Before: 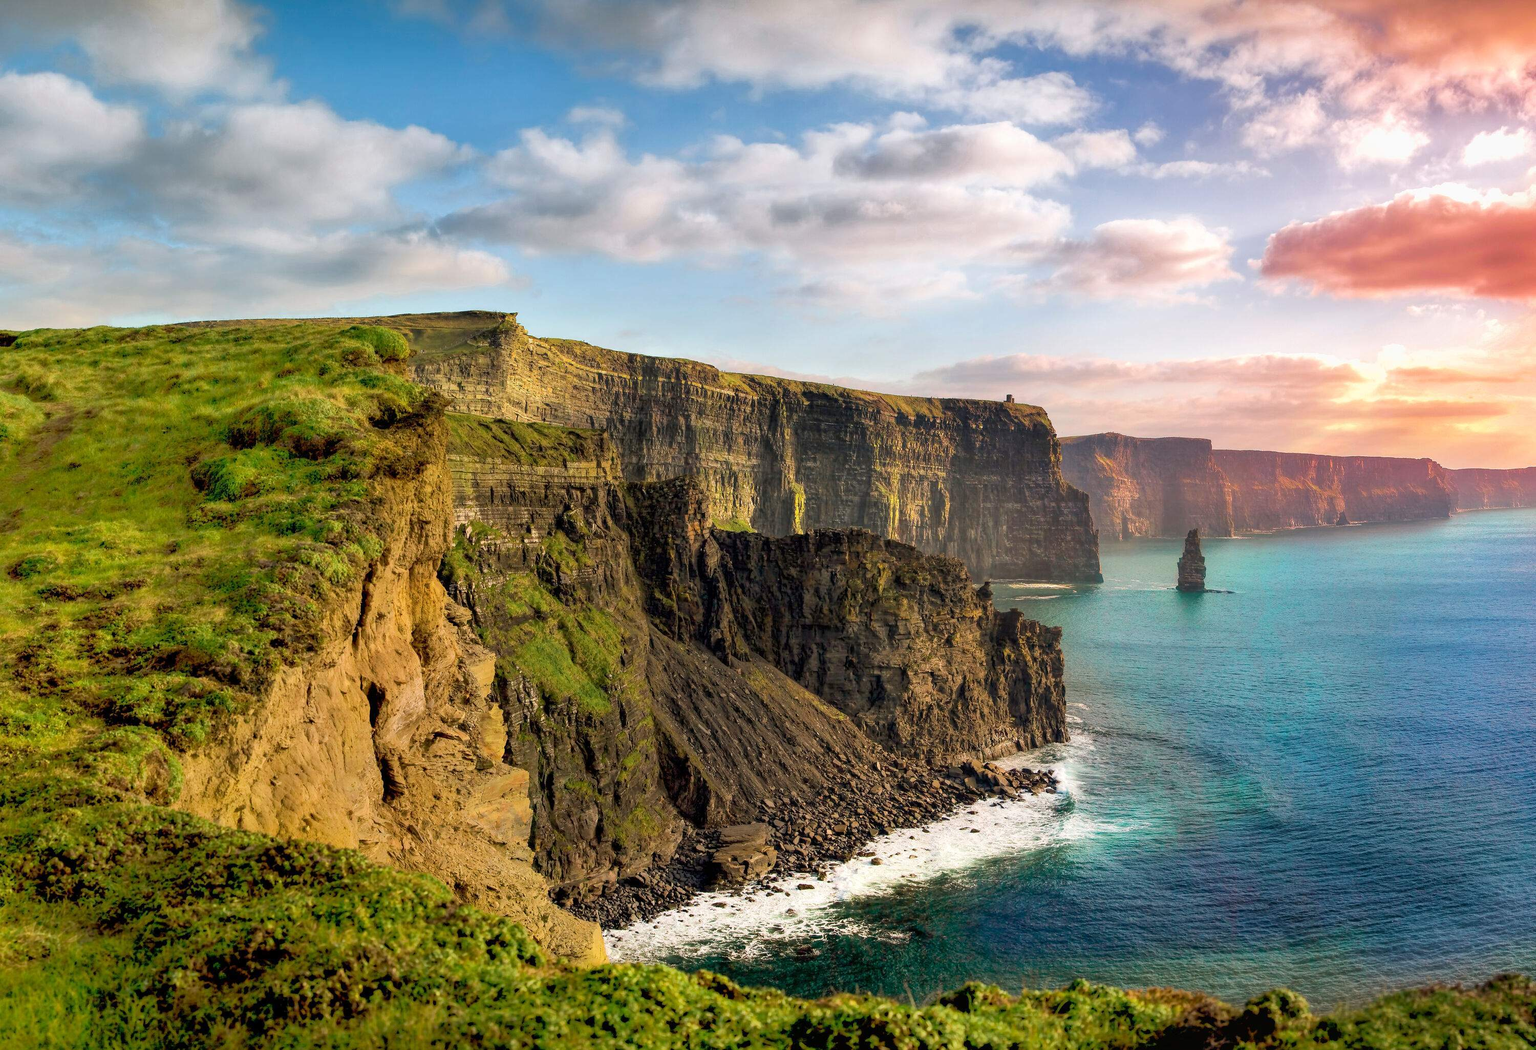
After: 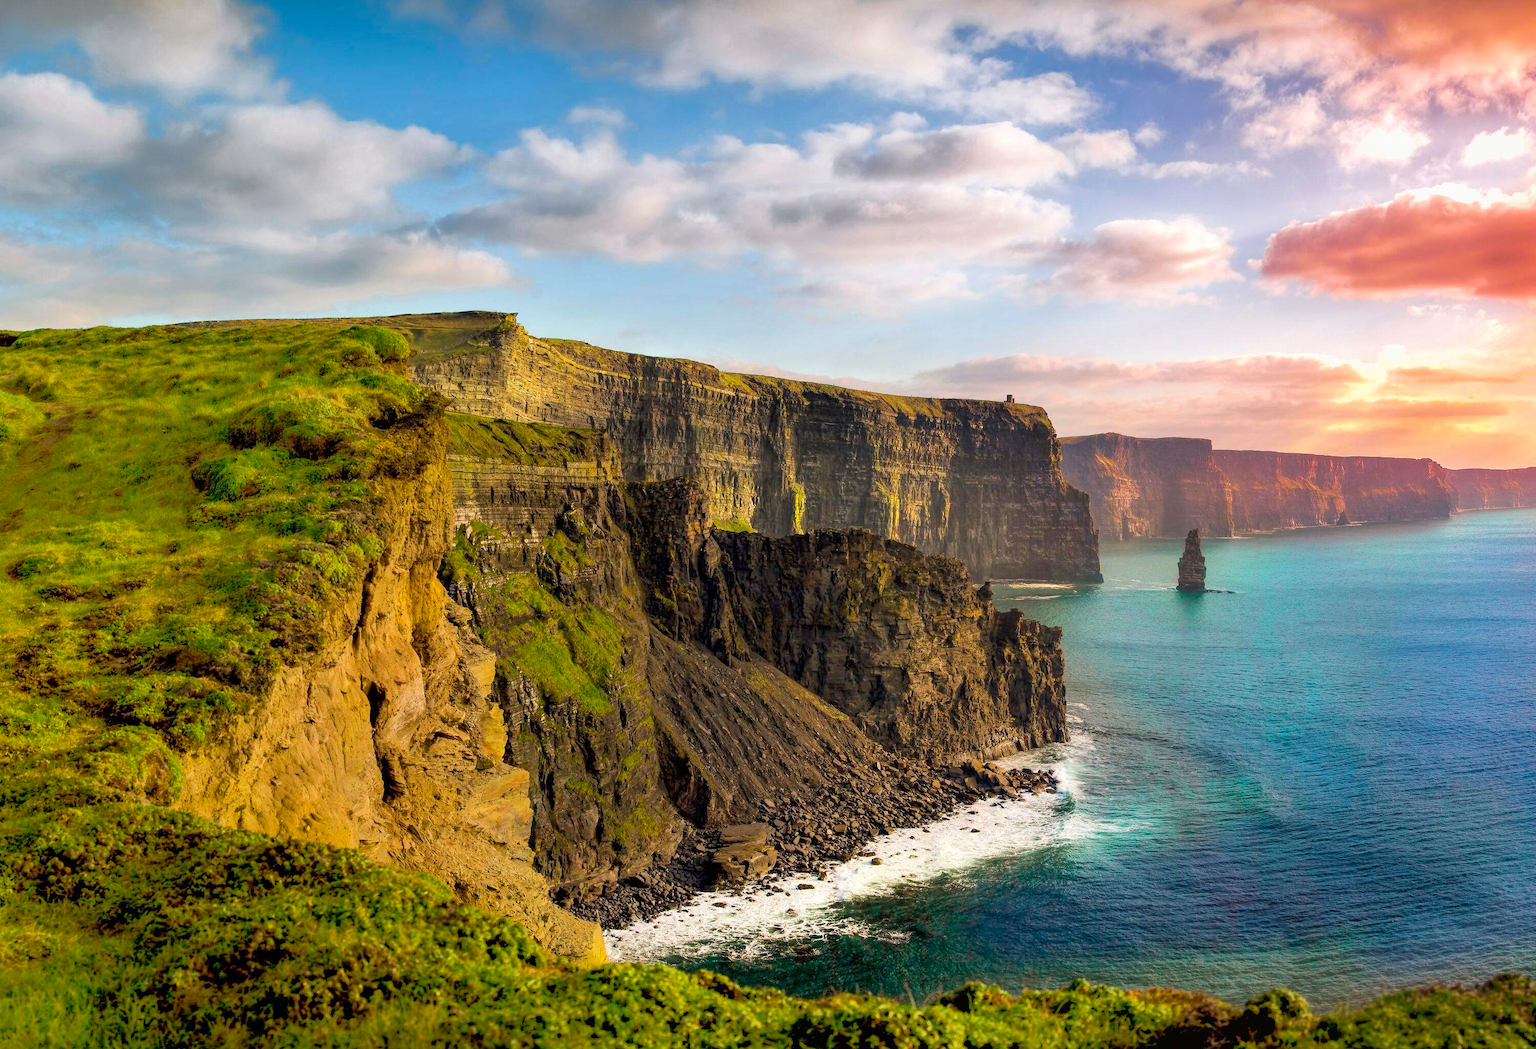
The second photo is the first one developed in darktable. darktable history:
color balance rgb: power › chroma 0.306%, power › hue 22.34°, linear chroma grading › global chroma 14.75%, perceptual saturation grading › global saturation 0.873%
